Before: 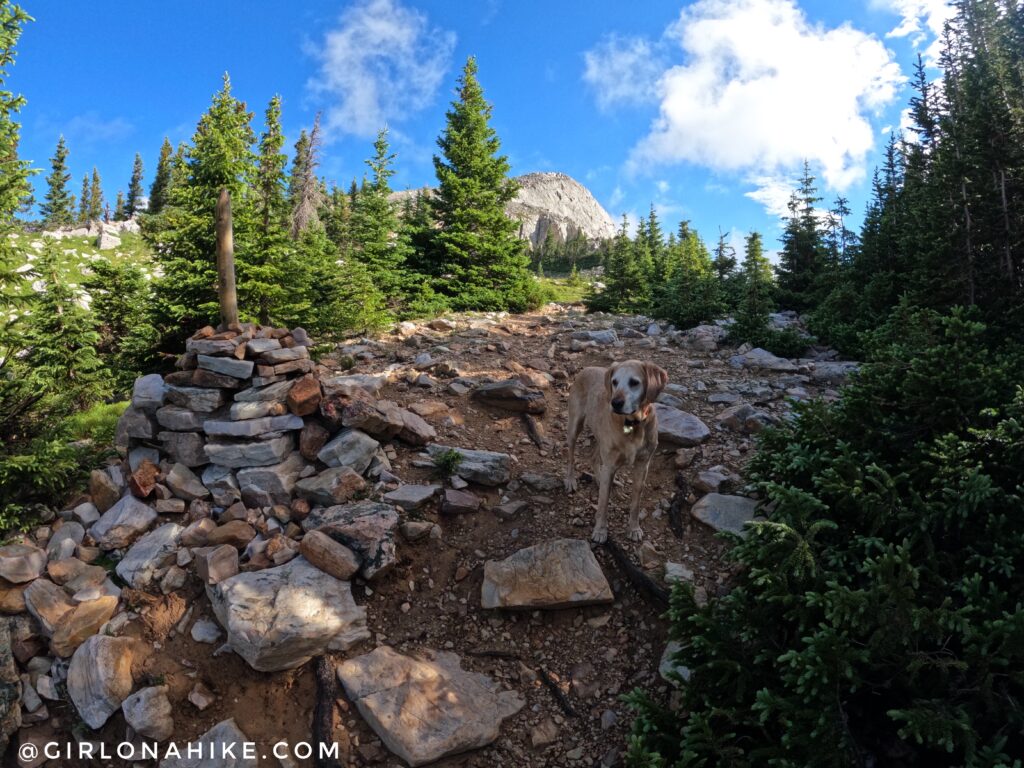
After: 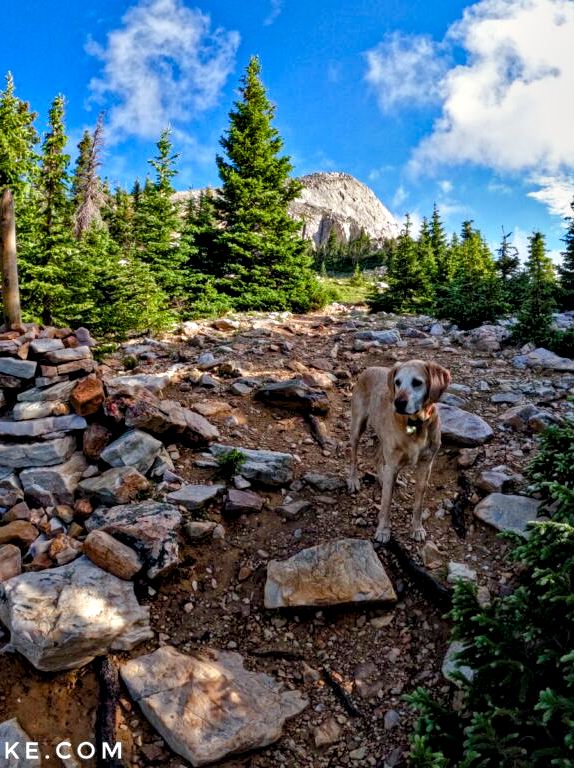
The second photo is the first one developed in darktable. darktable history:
crop: left 21.286%, right 22.584%
color balance rgb: perceptual saturation grading › global saturation 20%, perceptual saturation grading › highlights -25.532%, perceptual saturation grading › shadows 49.726%, perceptual brilliance grading › global brilliance 2.218%, perceptual brilliance grading › highlights -3.568%, contrast -9.802%
local contrast: on, module defaults
contrast equalizer: y [[0.6 ×6], [0.55 ×6], [0 ×6], [0 ×6], [0 ×6]]
